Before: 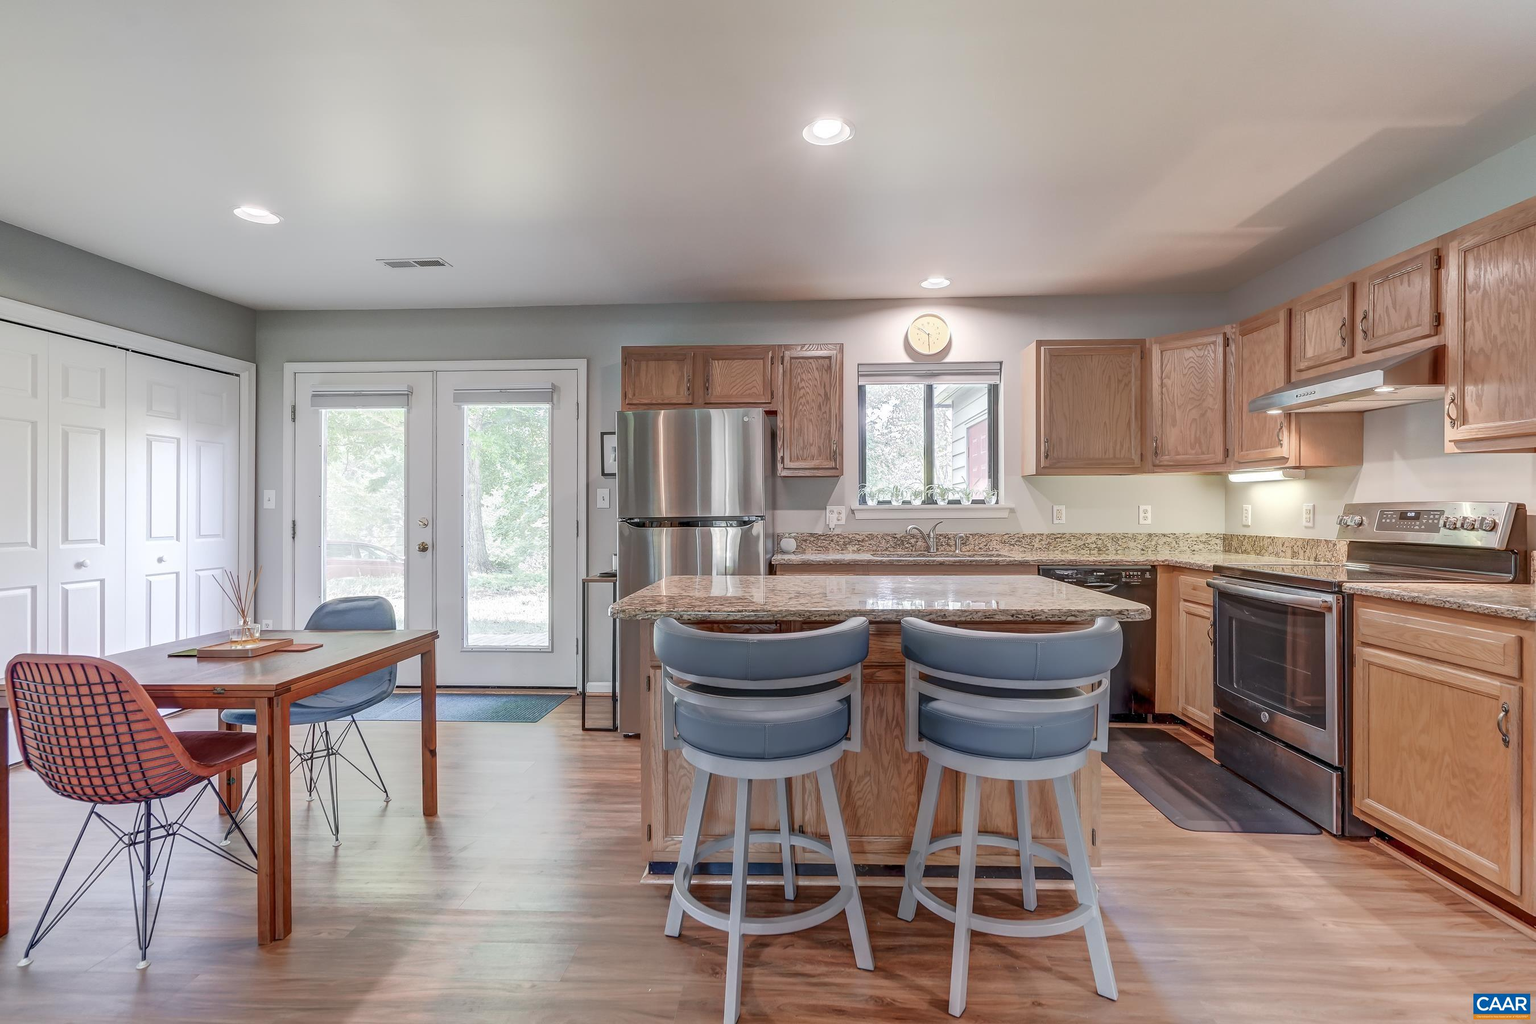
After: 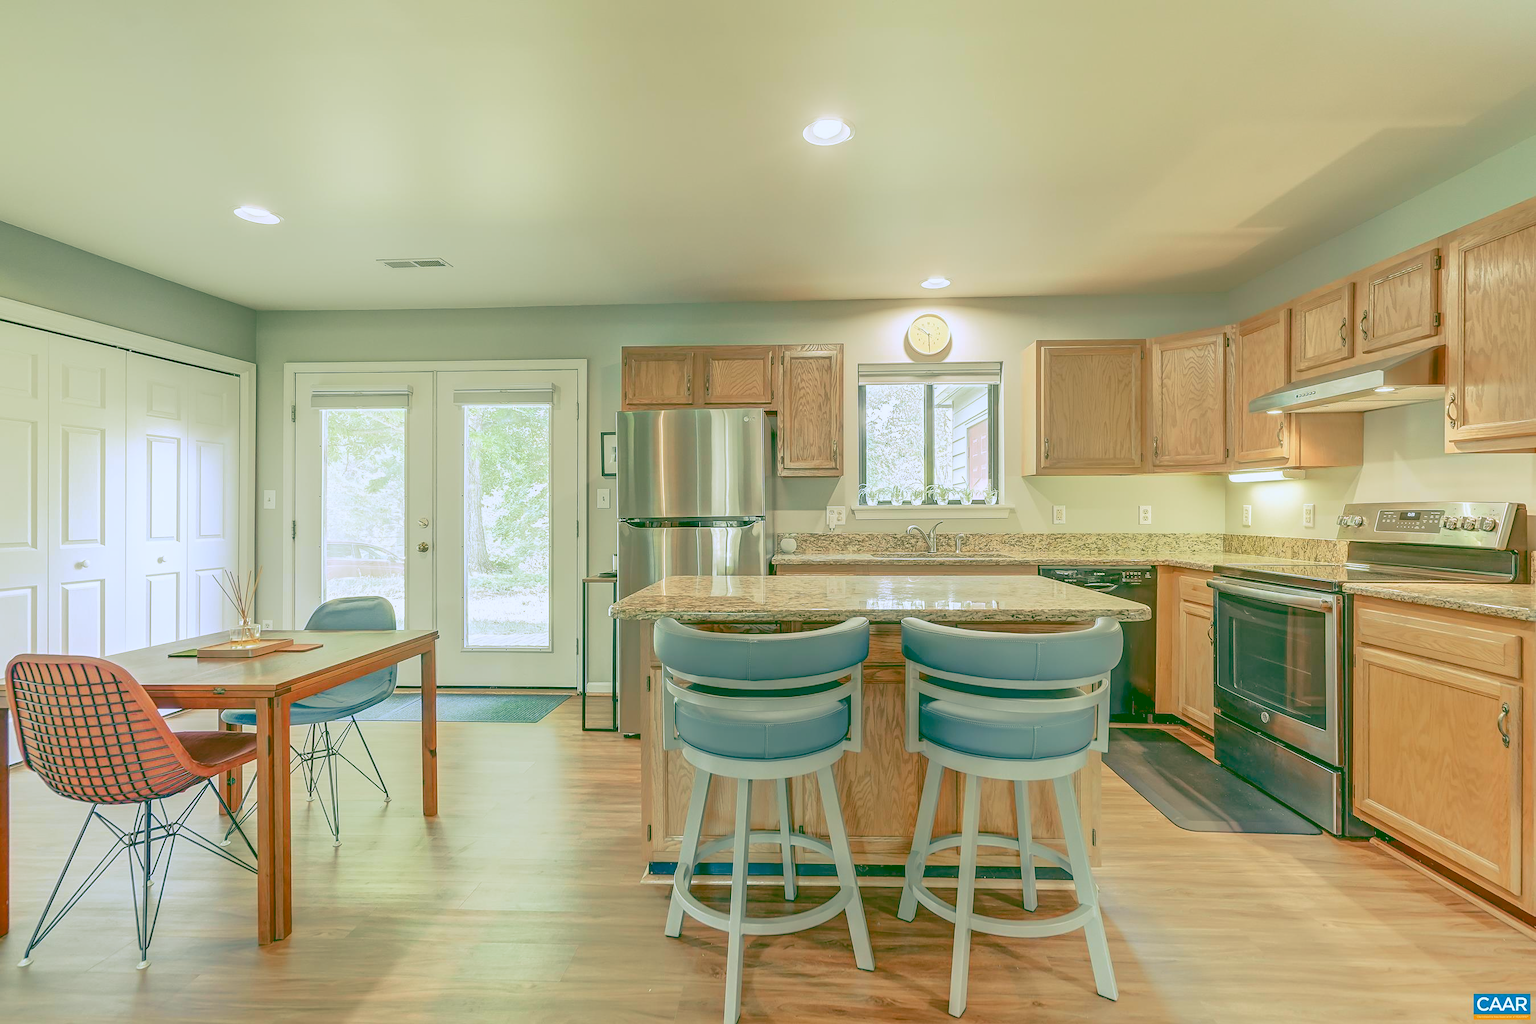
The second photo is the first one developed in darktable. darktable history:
sharpen: amount 0.2
rgb curve: curves: ch0 [(0.123, 0.061) (0.995, 0.887)]; ch1 [(0.06, 0.116) (1, 0.906)]; ch2 [(0, 0) (0.824, 0.69) (1, 1)], mode RGB, independent channels, compensate middle gray true
levels: levels [0, 0.397, 0.955]
